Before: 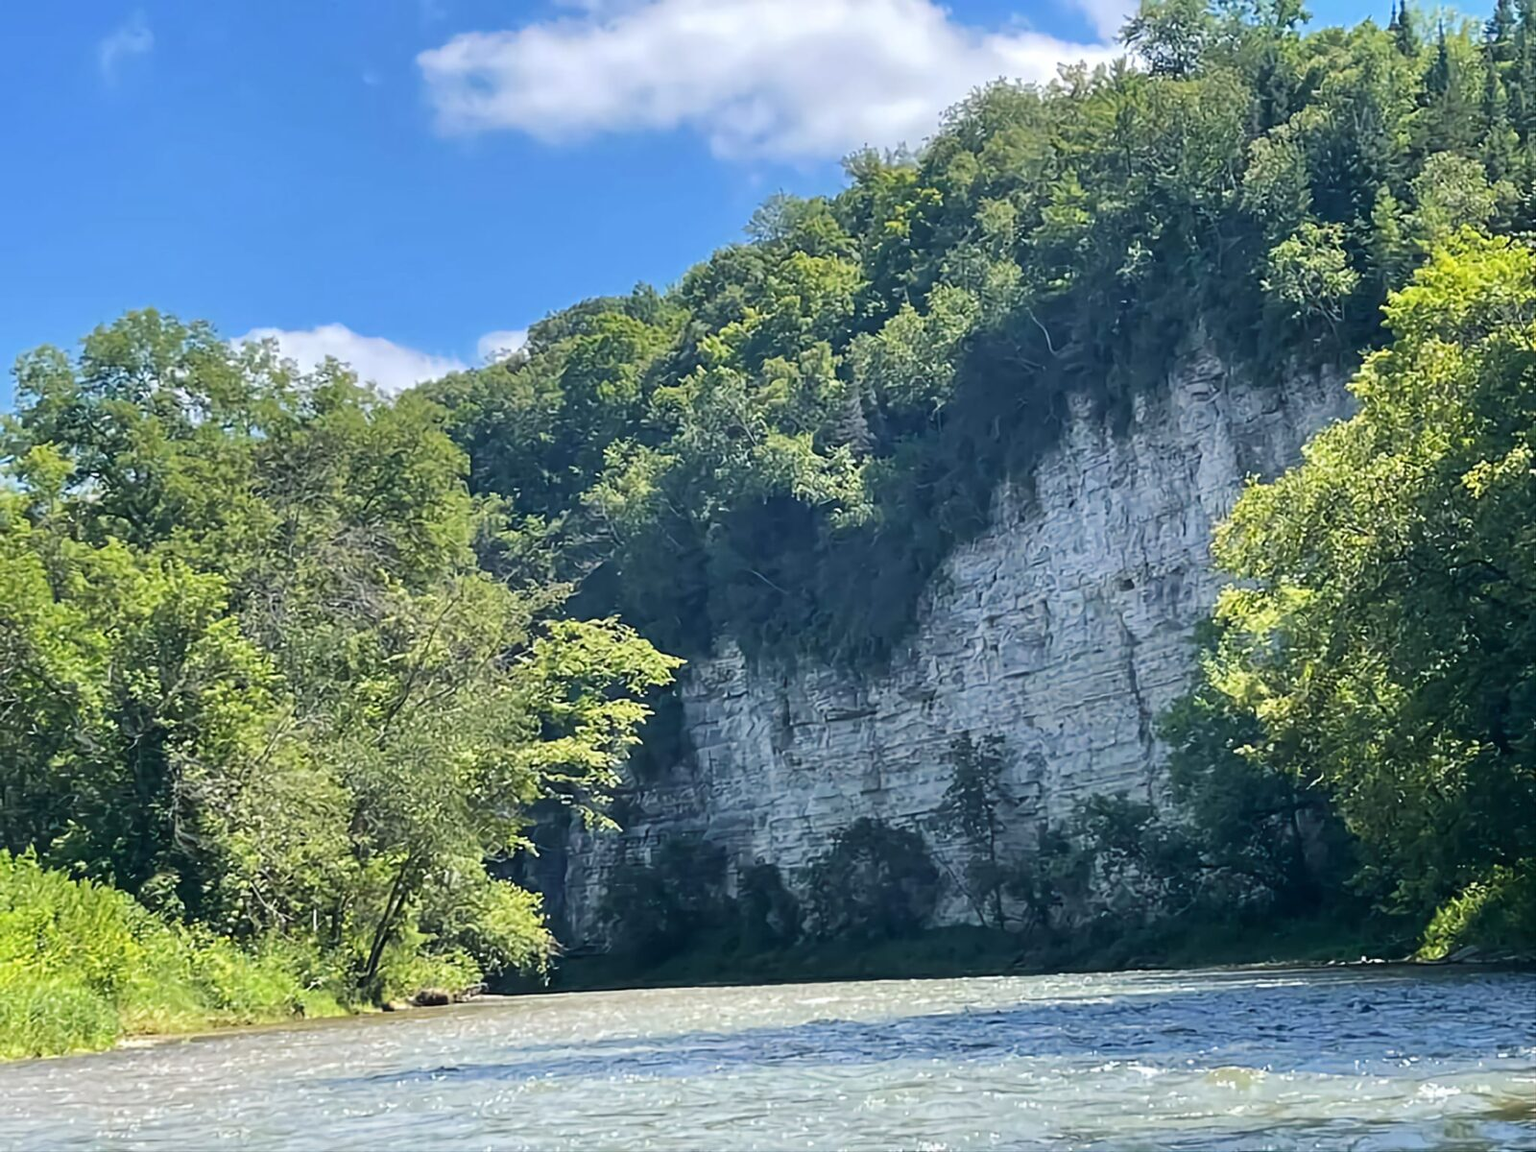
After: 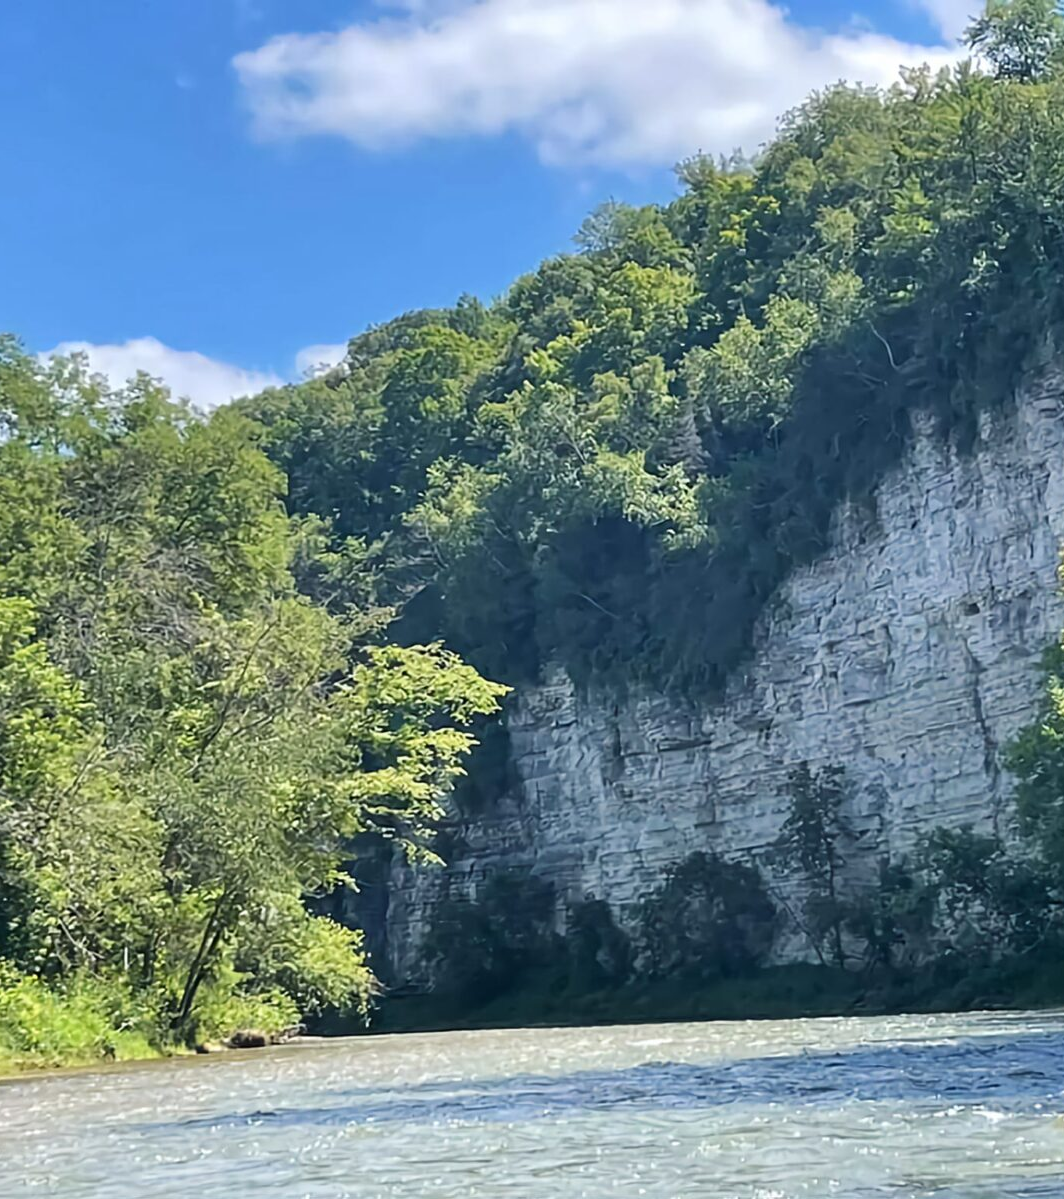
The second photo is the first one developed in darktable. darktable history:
crop and rotate: left 12.651%, right 20.812%
